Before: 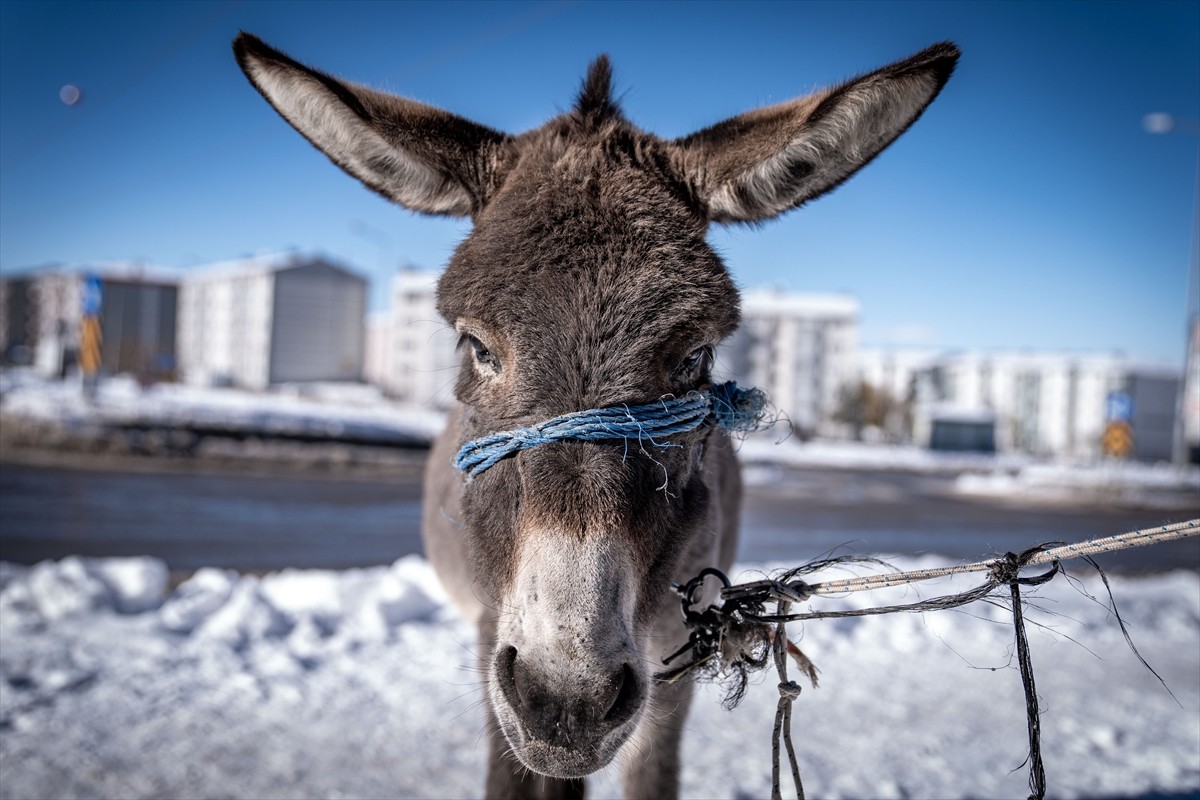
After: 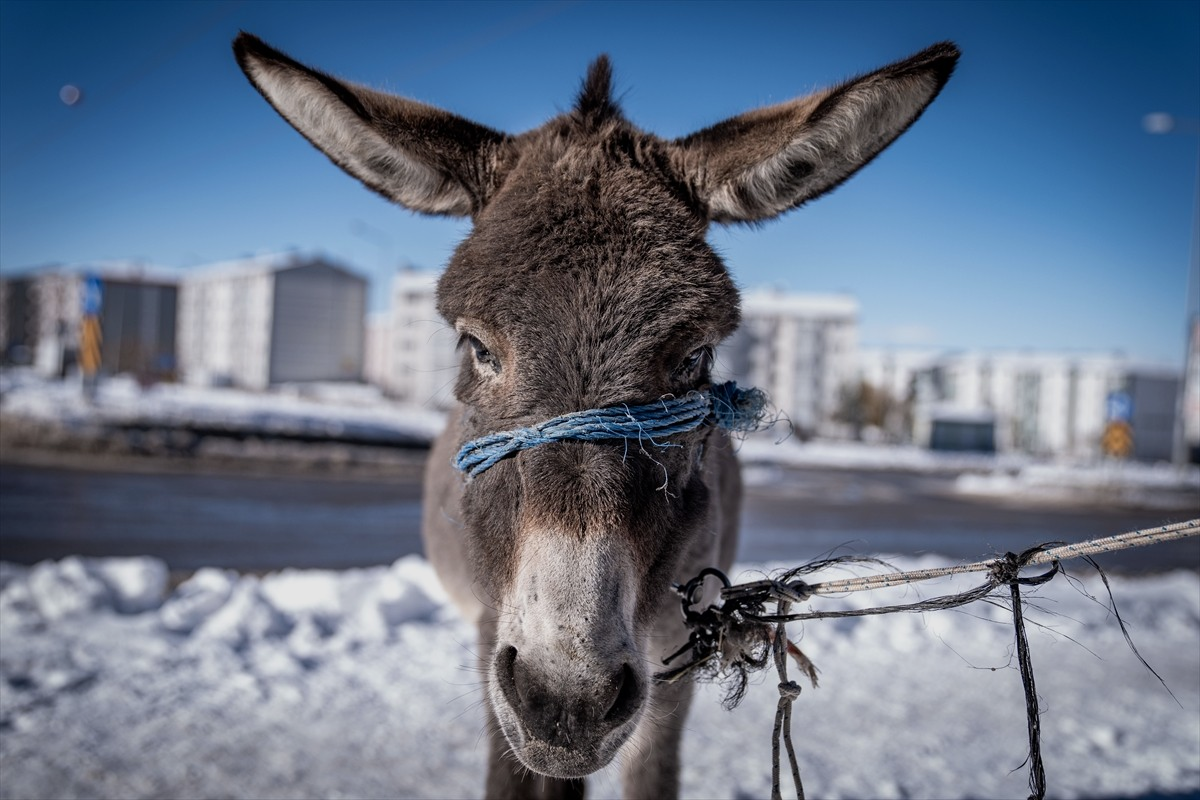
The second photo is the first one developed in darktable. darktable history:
exposure: exposure -0.346 EV, compensate highlight preservation false
